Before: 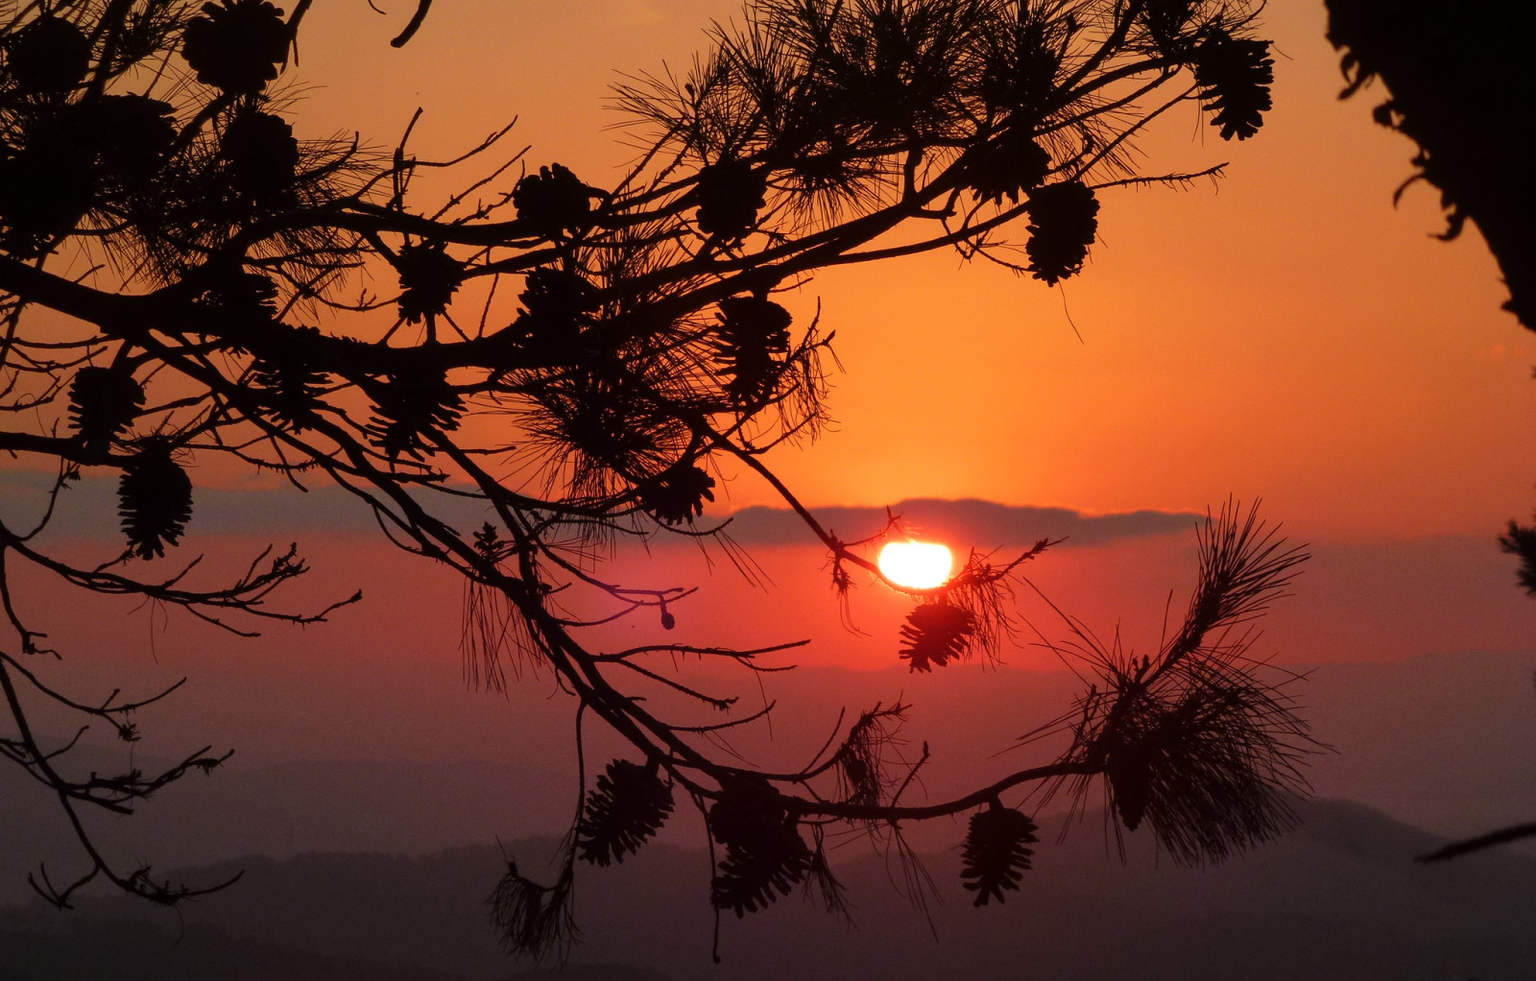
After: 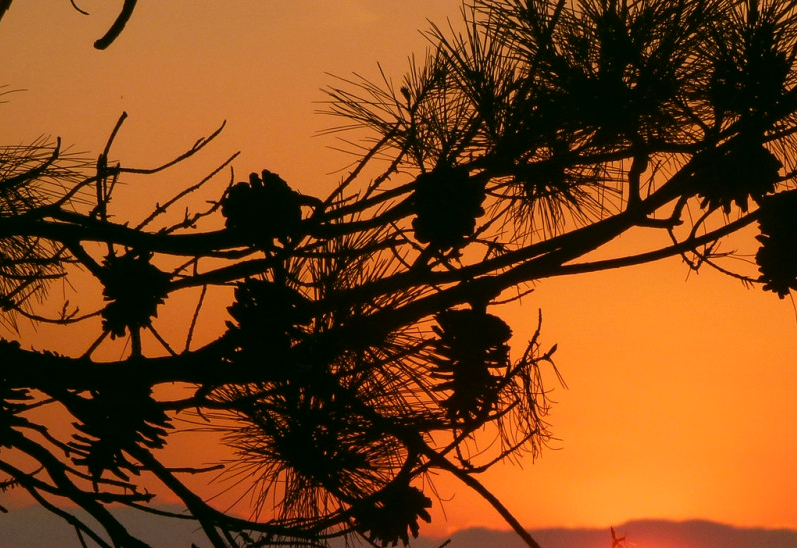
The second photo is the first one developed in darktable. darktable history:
shadows and highlights: shadows -25.42, highlights 50.39, soften with gaussian
crop: left 19.589%, right 30.549%, bottom 46.329%
color correction: highlights a* 4.42, highlights b* 4.95, shadows a* -8.14, shadows b* 5.07
